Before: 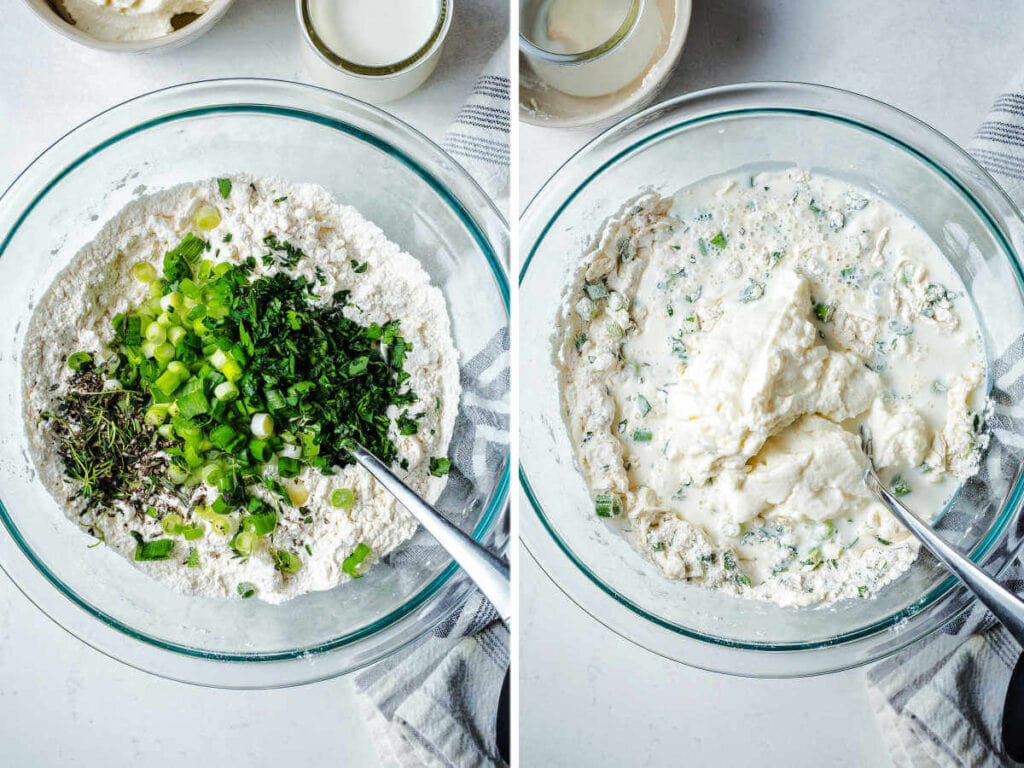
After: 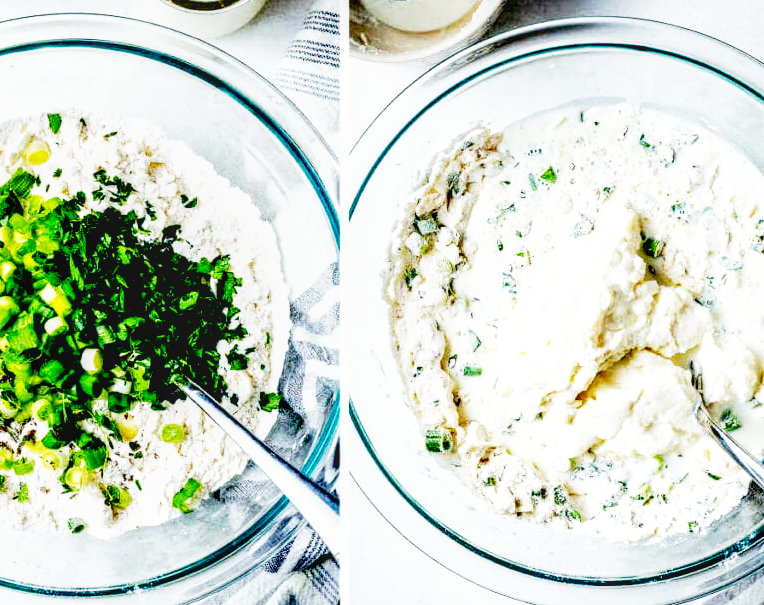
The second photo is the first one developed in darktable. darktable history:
base curve: curves: ch0 [(0, 0) (0.026, 0.03) (0.109, 0.232) (0.351, 0.748) (0.669, 0.968) (1, 1)], preserve colors none
crop: left 16.639%, top 8.593%, right 8.682%, bottom 12.603%
exposure: black level correction 0.057, compensate highlight preservation false
local contrast: on, module defaults
contrast brightness saturation: contrast 0.066, brightness -0.132, saturation 0.049
